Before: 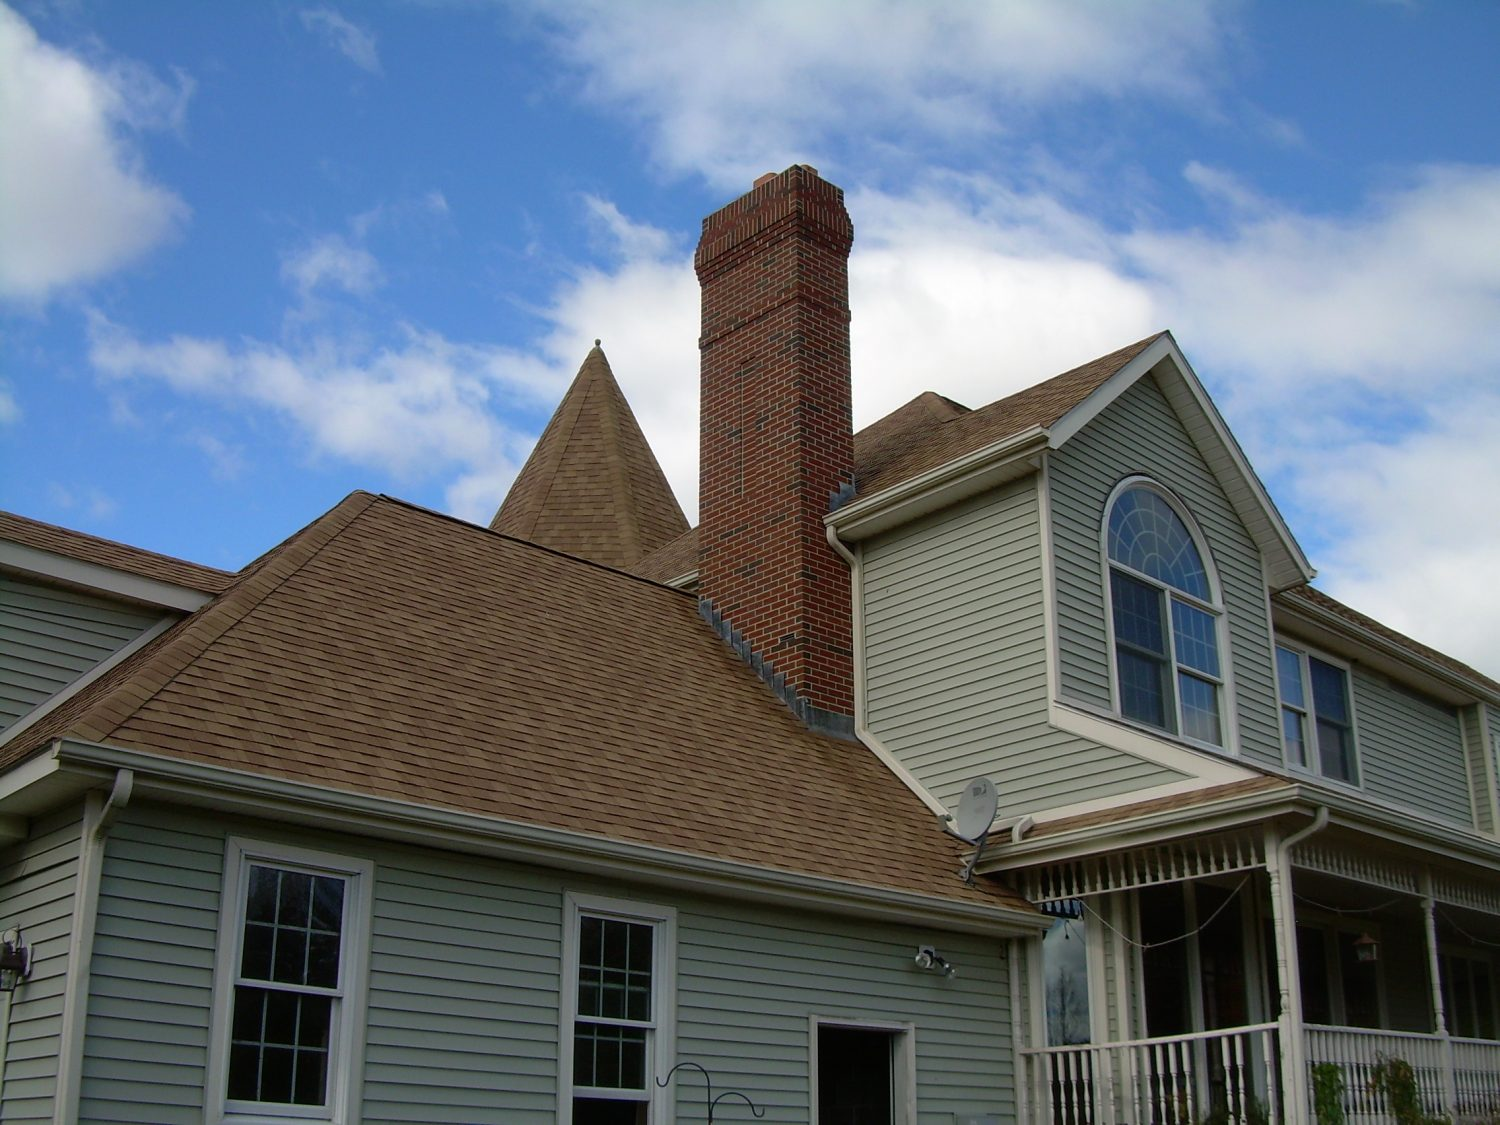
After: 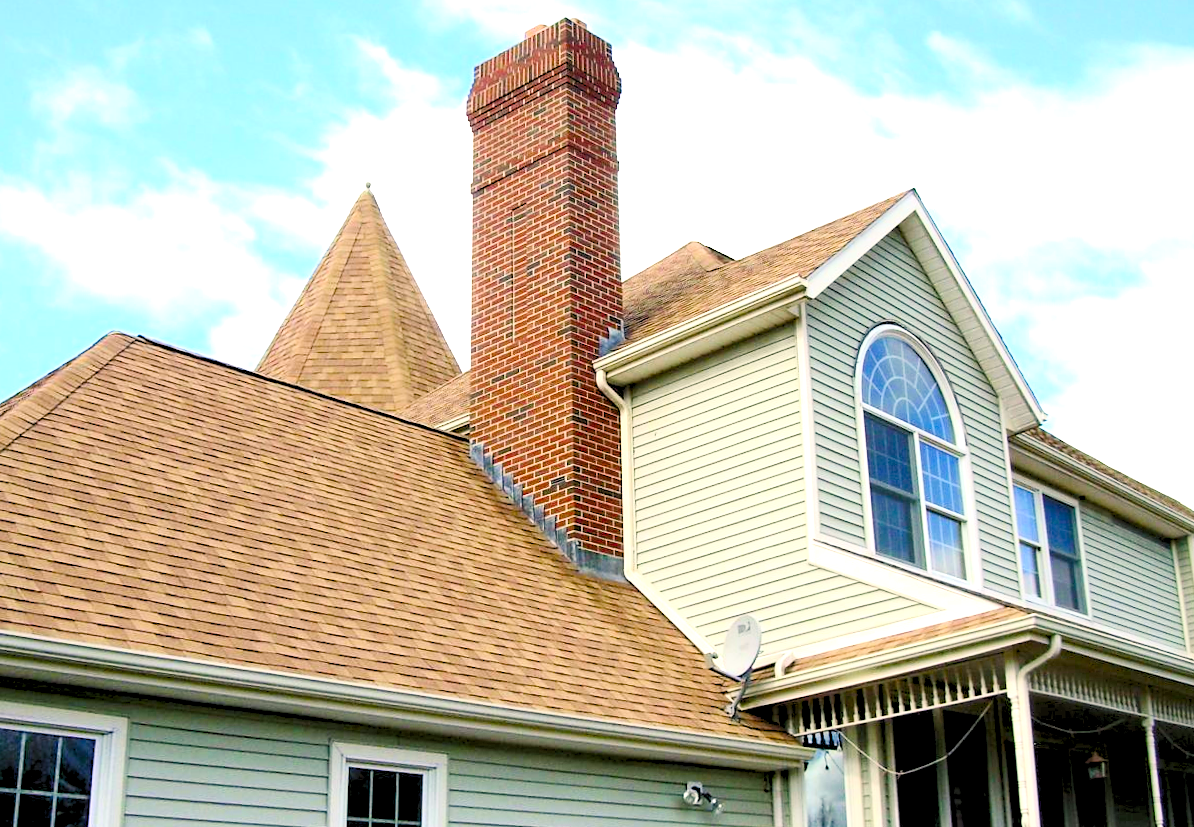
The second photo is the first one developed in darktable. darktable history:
rotate and perspective: rotation -0.013°, lens shift (vertical) -0.027, lens shift (horizontal) 0.178, crop left 0.016, crop right 0.989, crop top 0.082, crop bottom 0.918
contrast brightness saturation: contrast 0.24, brightness 0.09
exposure: black level correction 0, exposure 1.675 EV, compensate exposure bias true, compensate highlight preservation false
rgb levels: preserve colors sum RGB, levels [[0.038, 0.433, 0.934], [0, 0.5, 1], [0, 0.5, 1]]
crop: left 19.159%, top 9.58%, bottom 9.58%
color balance rgb: shadows lift › chroma 4.21%, shadows lift › hue 252.22°, highlights gain › chroma 1.36%, highlights gain › hue 50.24°, perceptual saturation grading › mid-tones 6.33%, perceptual saturation grading › shadows 72.44%, perceptual brilliance grading › highlights 11.59%, contrast 5.05%
